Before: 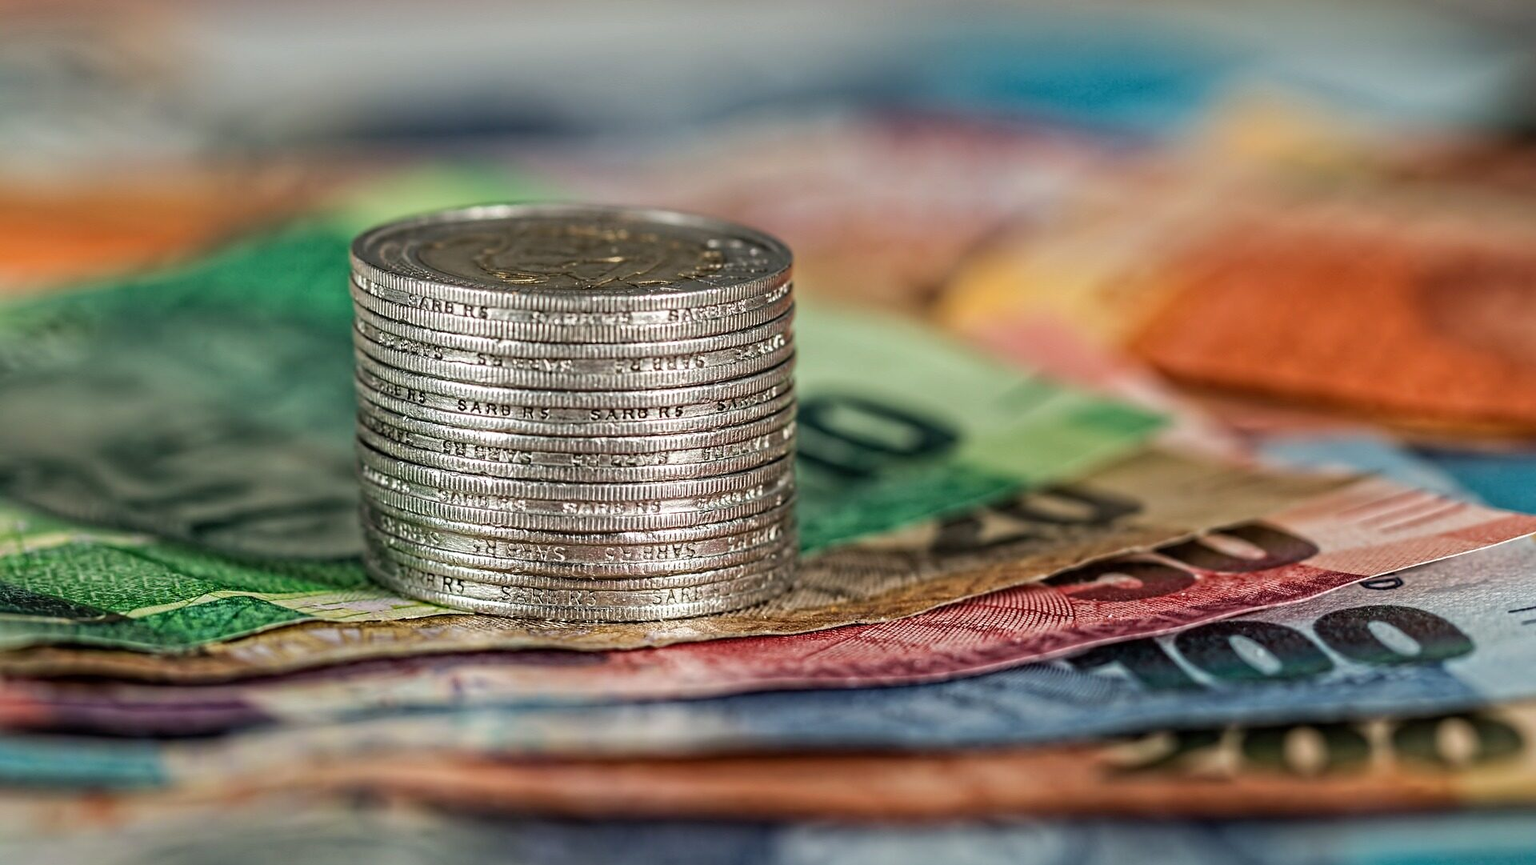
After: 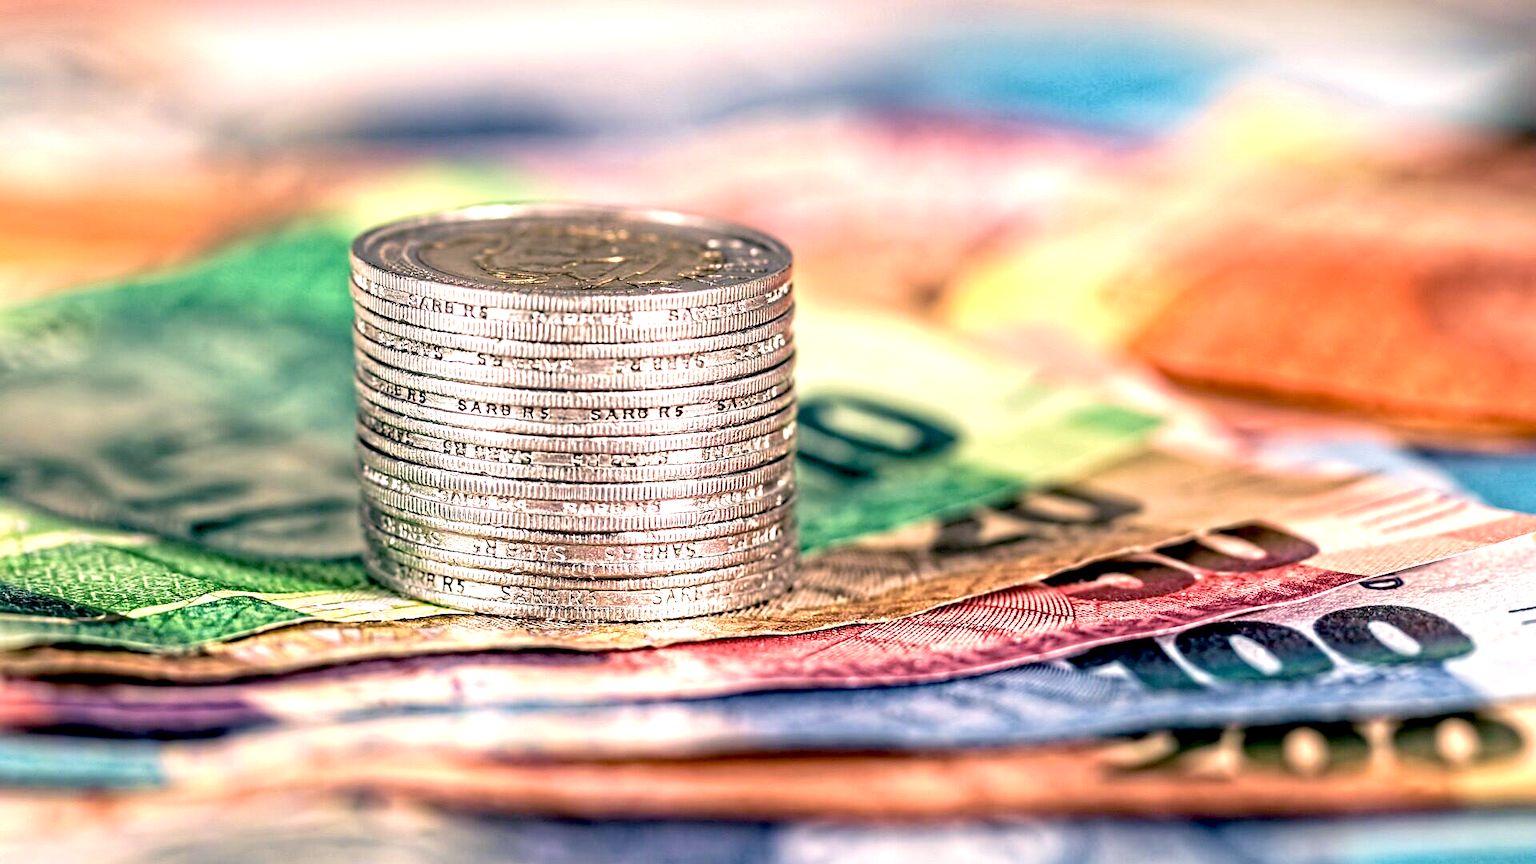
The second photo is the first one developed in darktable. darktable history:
color correction: highlights a* 14.46, highlights b* 5.85, shadows a* -5.53, shadows b* -15.24, saturation 0.85
exposure: black level correction 0.009, exposure 1.425 EV, compensate highlight preservation false
velvia: on, module defaults
